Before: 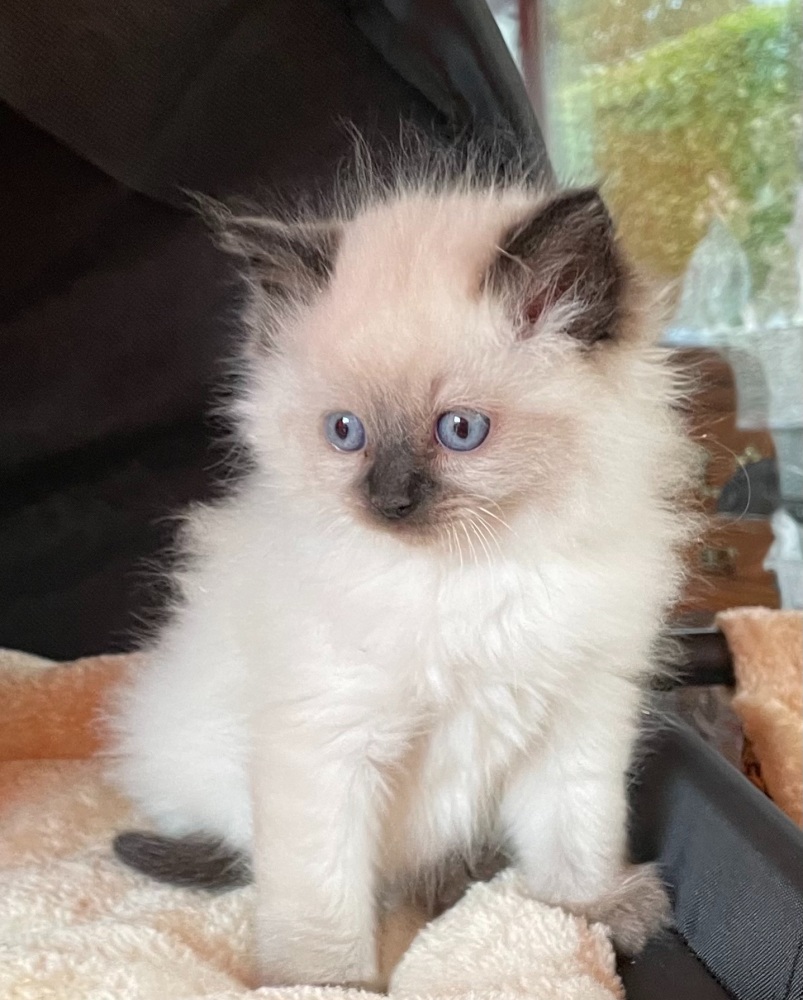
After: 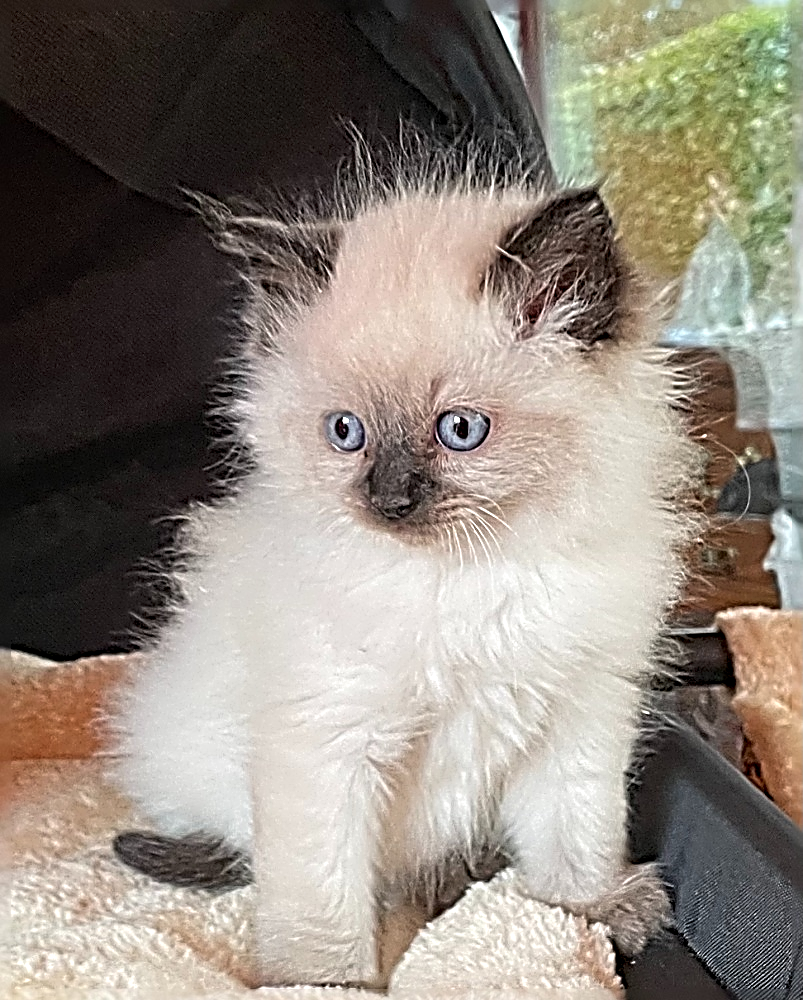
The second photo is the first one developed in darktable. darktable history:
sharpen: radius 4.04, amount 1.994
